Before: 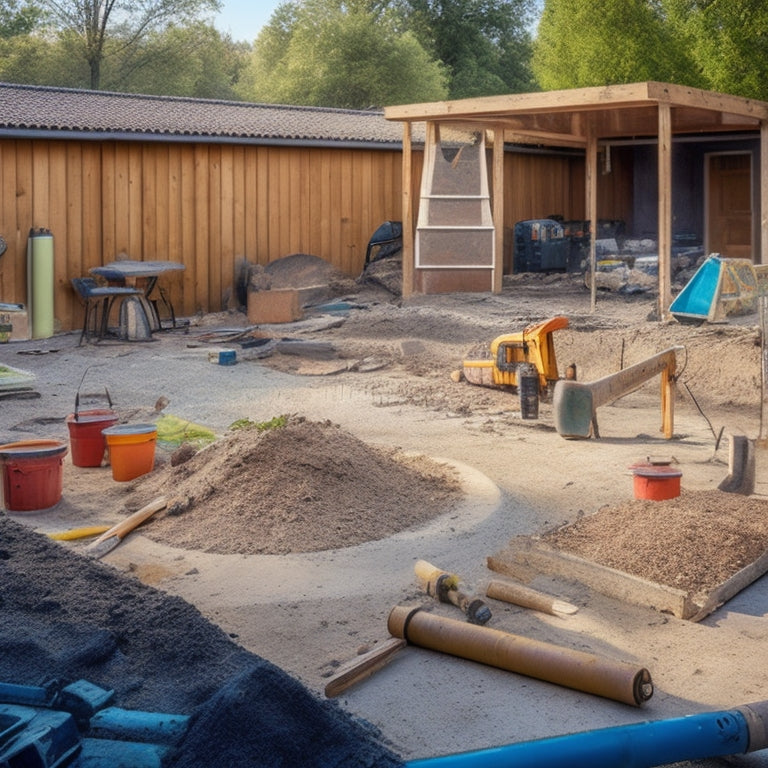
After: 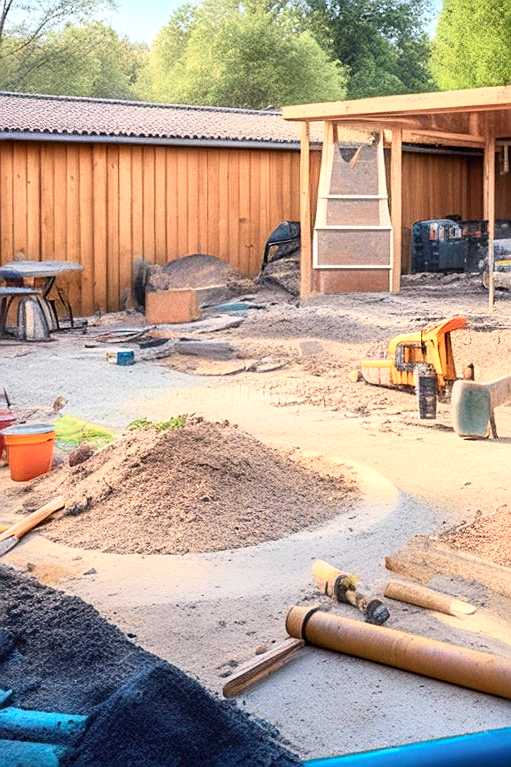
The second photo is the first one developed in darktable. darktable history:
sharpen: on, module defaults
tone curve: curves: ch0 [(0, 0) (0.051, 0.03) (0.096, 0.071) (0.241, 0.247) (0.455, 0.525) (0.594, 0.697) (0.741, 0.845) (0.871, 0.933) (1, 0.984)]; ch1 [(0, 0) (0.1, 0.038) (0.318, 0.243) (0.399, 0.351) (0.478, 0.469) (0.499, 0.499) (0.534, 0.549) (0.565, 0.594) (0.601, 0.634) (0.666, 0.7) (1, 1)]; ch2 [(0, 0) (0.453, 0.45) (0.479, 0.483) (0.504, 0.499) (0.52, 0.519) (0.541, 0.559) (0.592, 0.612) (0.824, 0.815) (1, 1)], color space Lab, independent channels, preserve colors none
crop and rotate: left 13.342%, right 19.991%
exposure: exposure 0.661 EV, compensate highlight preservation false
